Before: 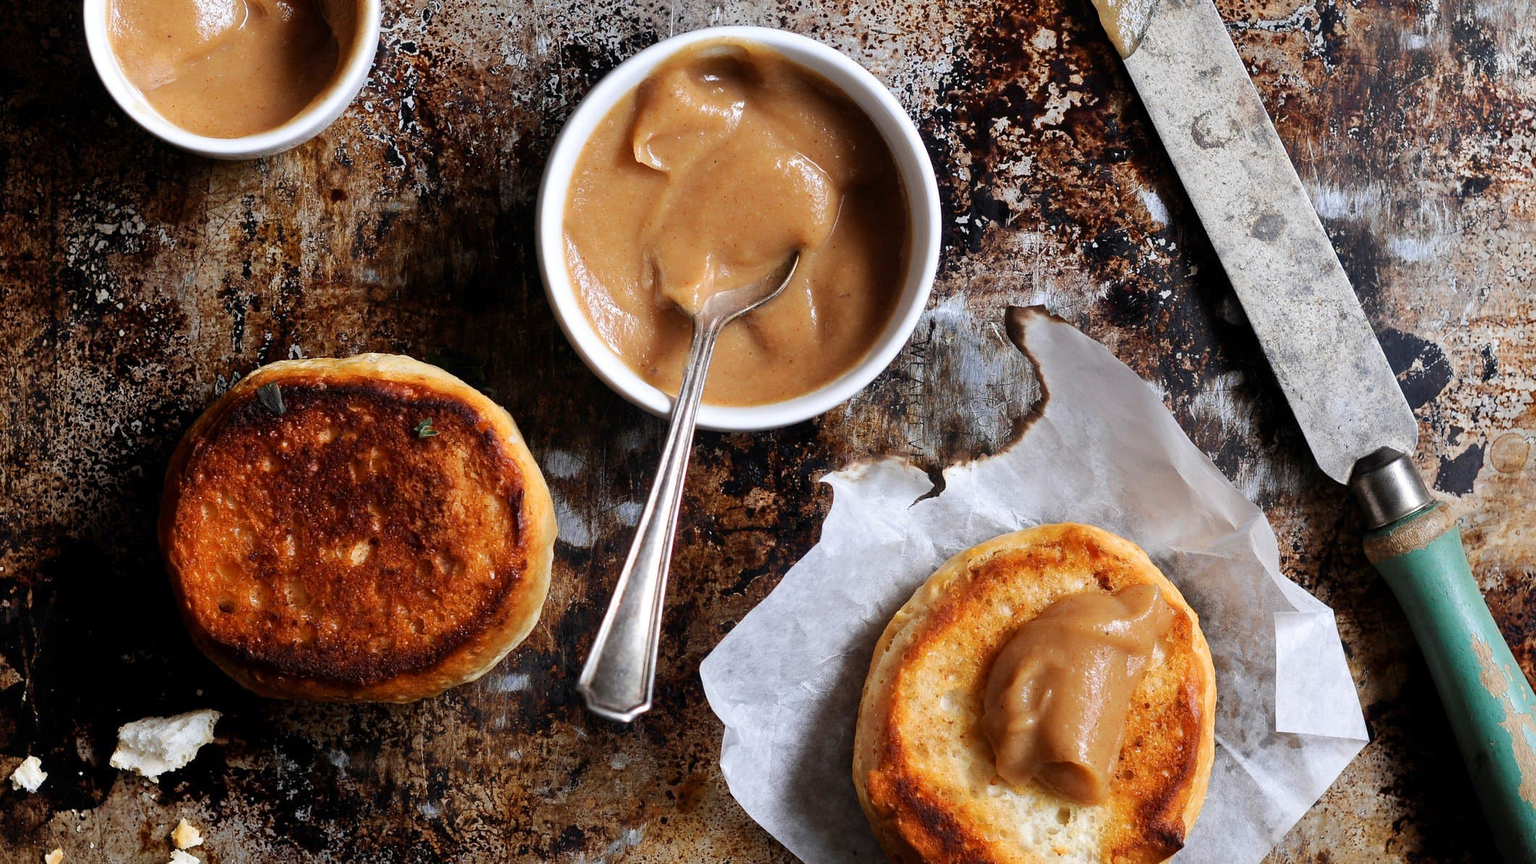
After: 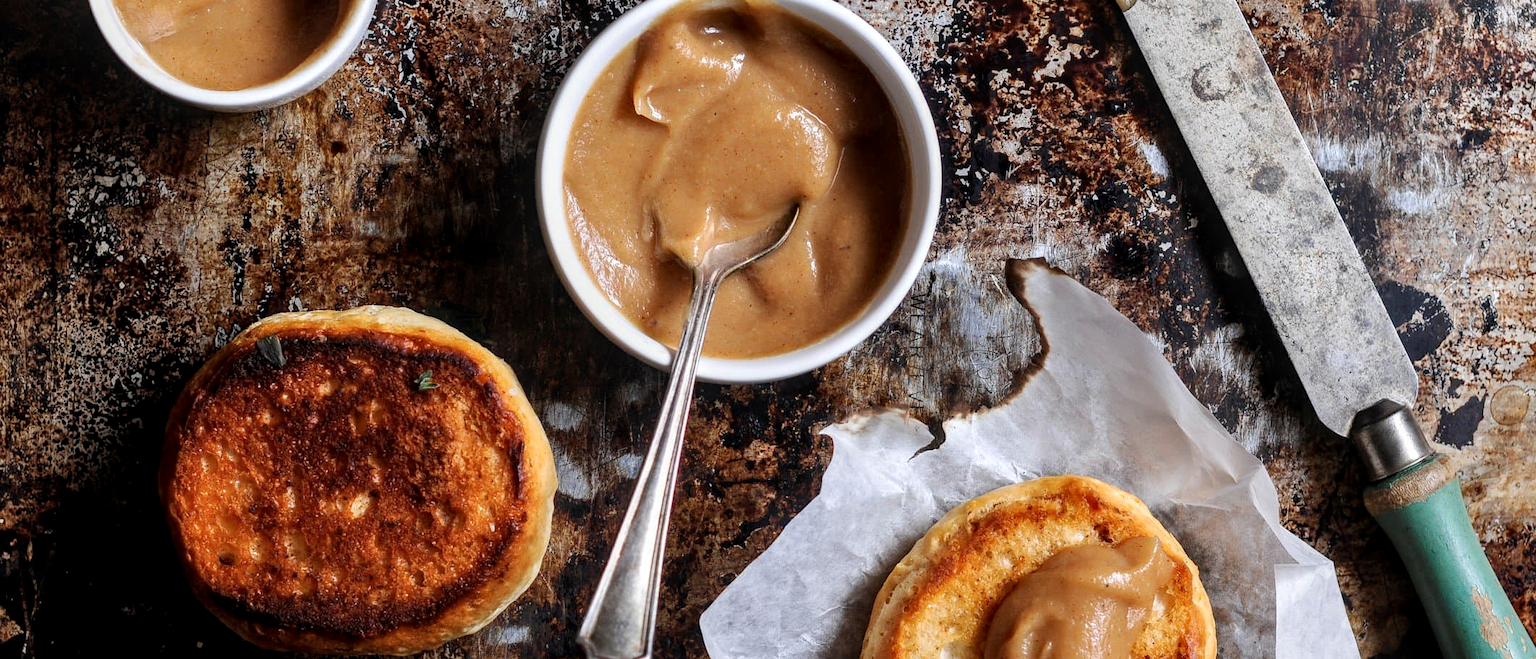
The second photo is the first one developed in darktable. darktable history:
local contrast: detail 130%
crop: top 5.583%, bottom 18.038%
